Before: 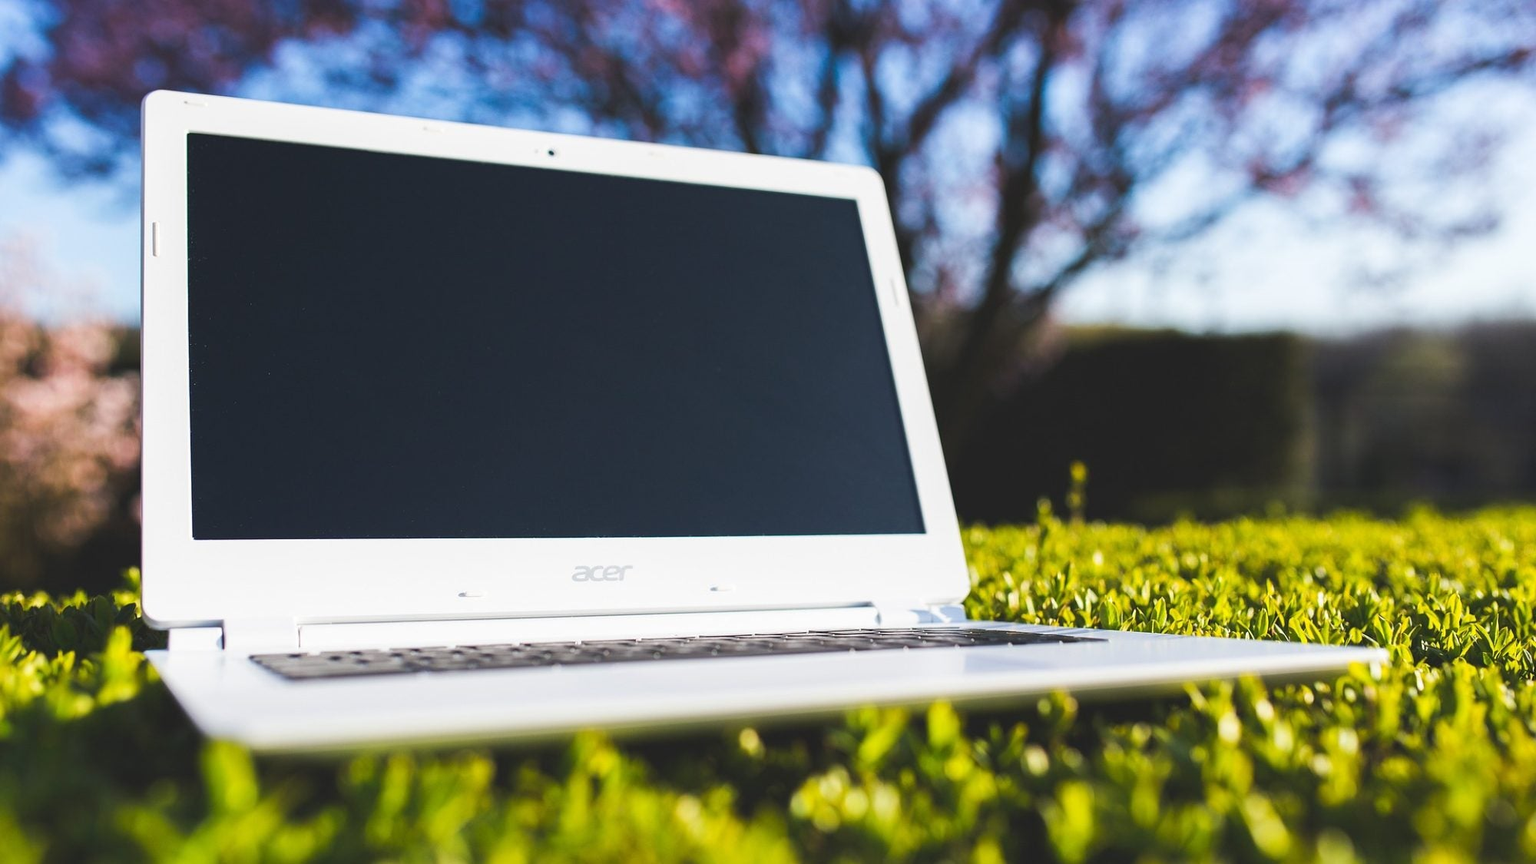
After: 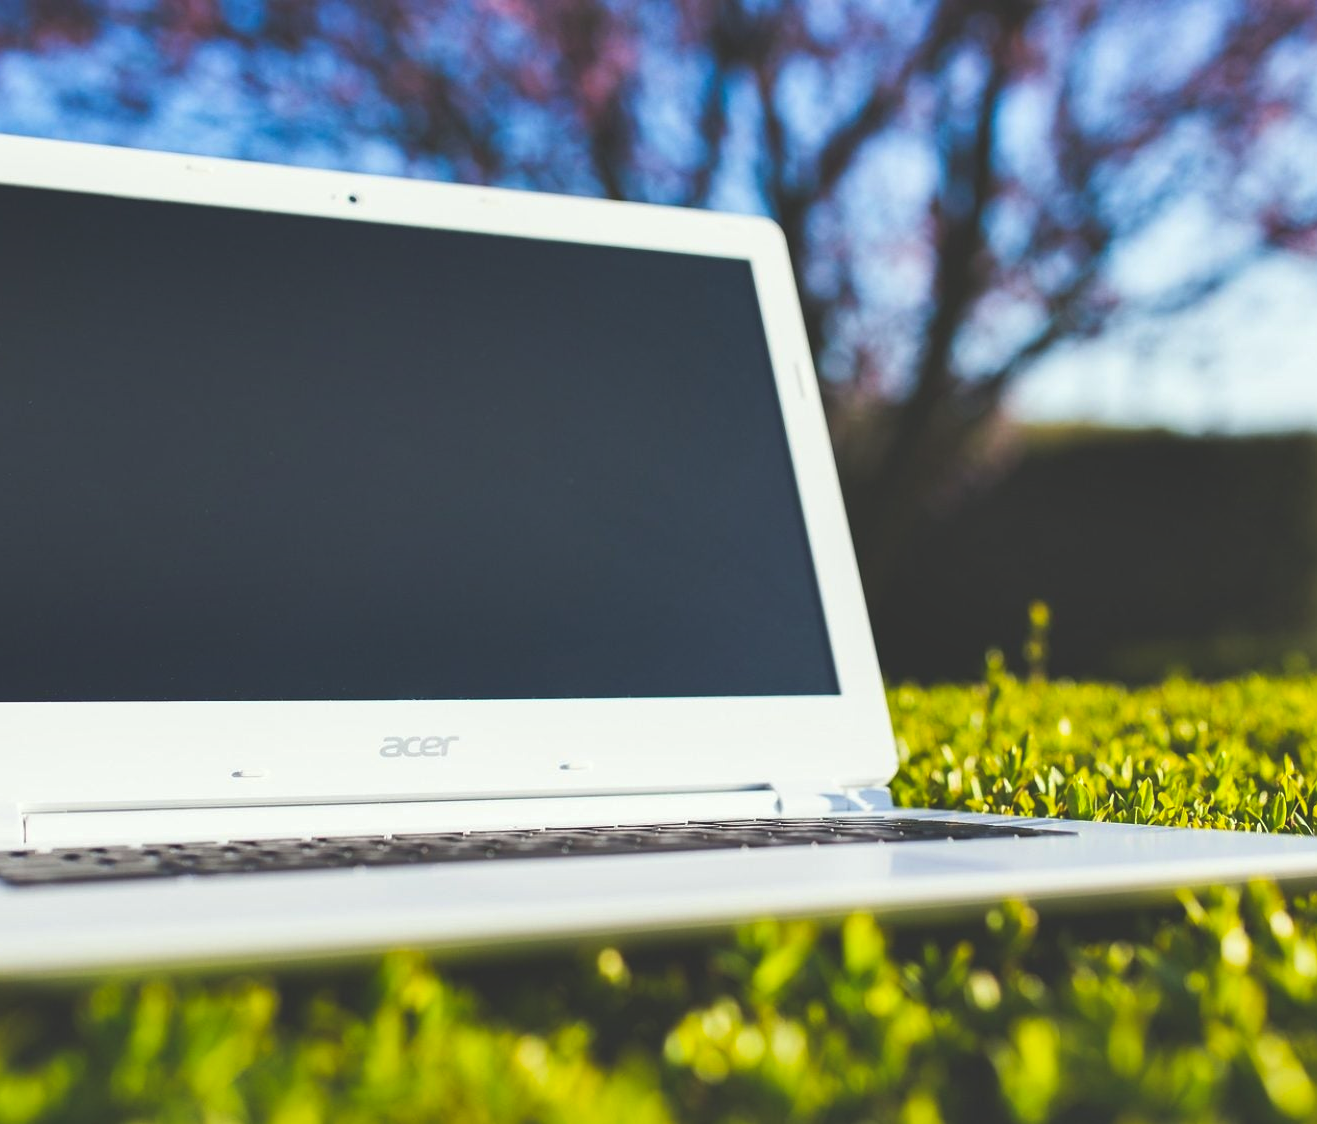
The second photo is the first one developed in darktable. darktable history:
color correction: highlights a* -2.55, highlights b* 2.5
contrast brightness saturation: saturation 0.124
crop and rotate: left 18.284%, right 15.846%
exposure: black level correction -0.015, compensate exposure bias true, compensate highlight preservation false
shadows and highlights: low approximation 0.01, soften with gaussian
